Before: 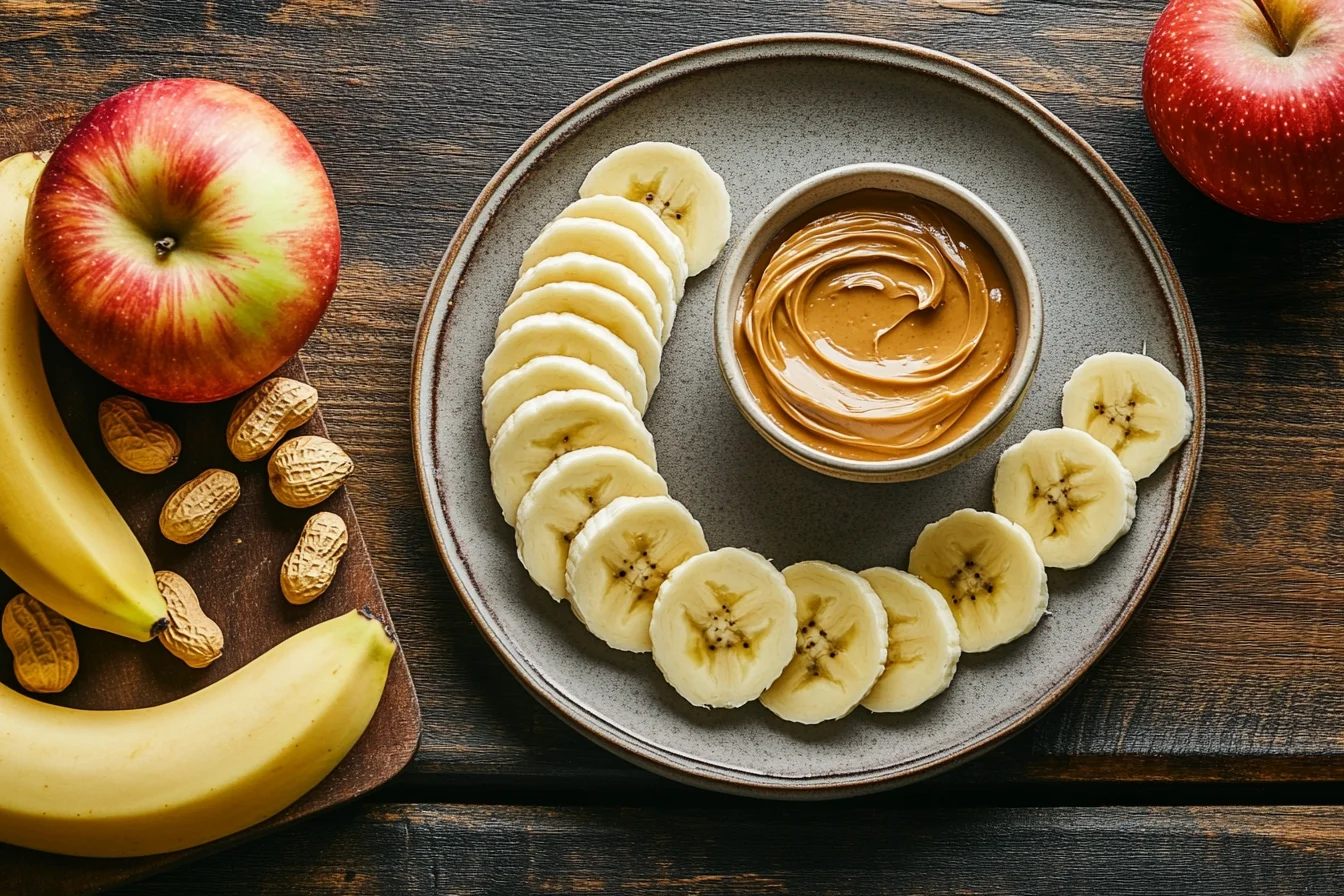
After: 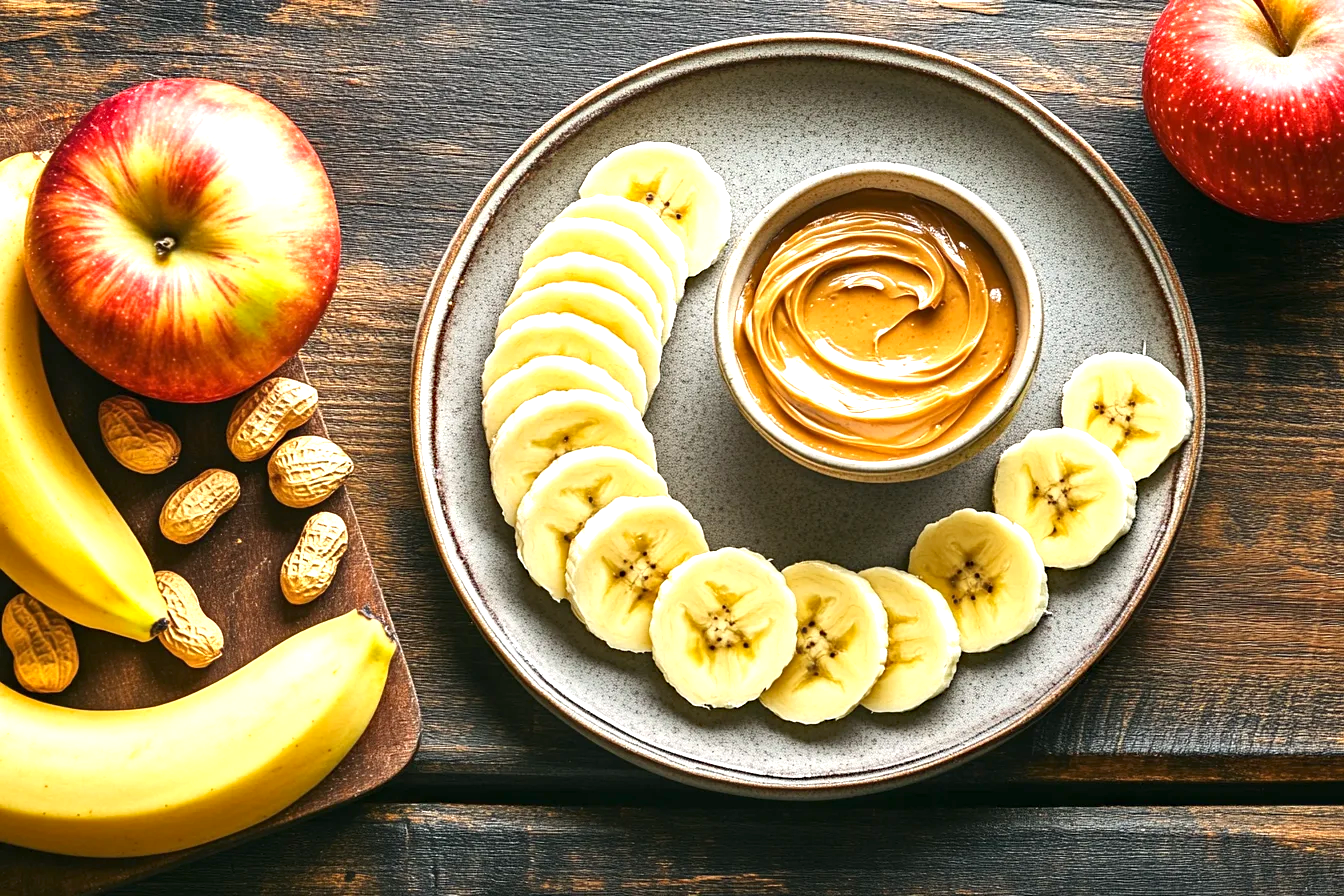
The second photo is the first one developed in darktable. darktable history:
exposure: black level correction 0, exposure 1.1 EV, compensate exposure bias true, compensate highlight preservation false
haze removal: compatibility mode true, adaptive false
